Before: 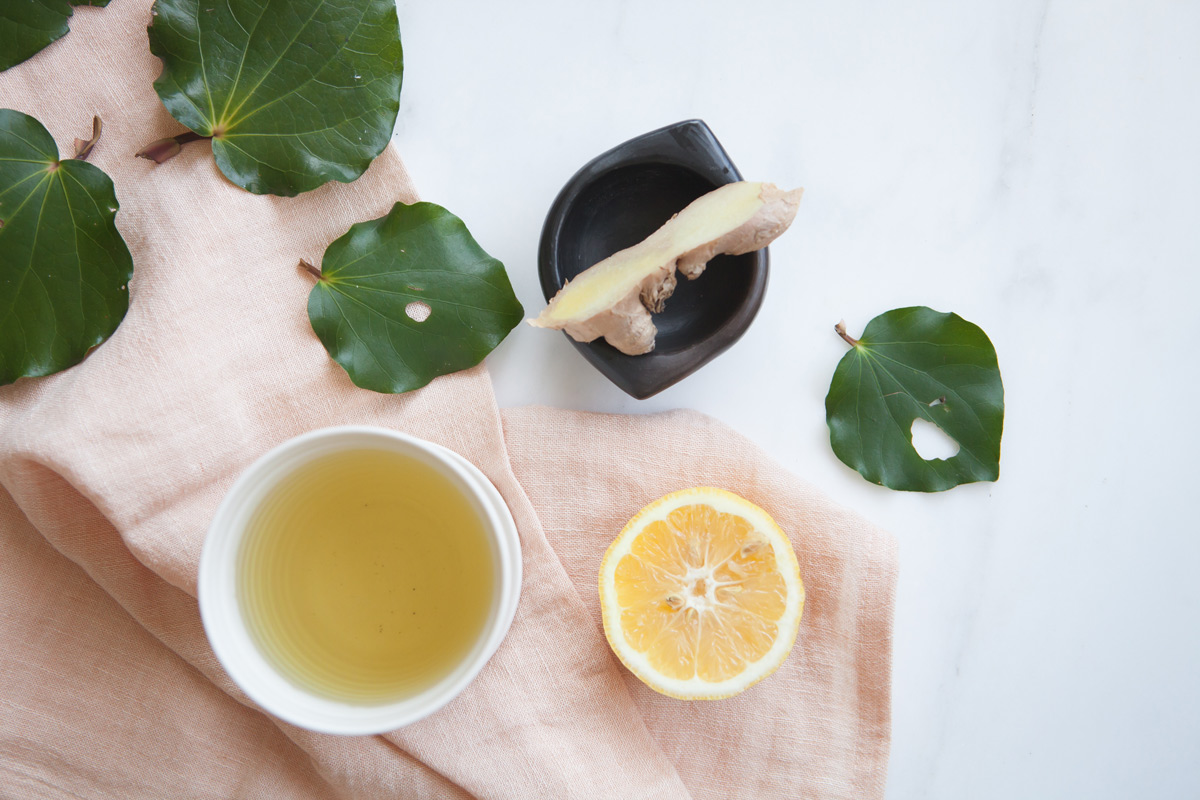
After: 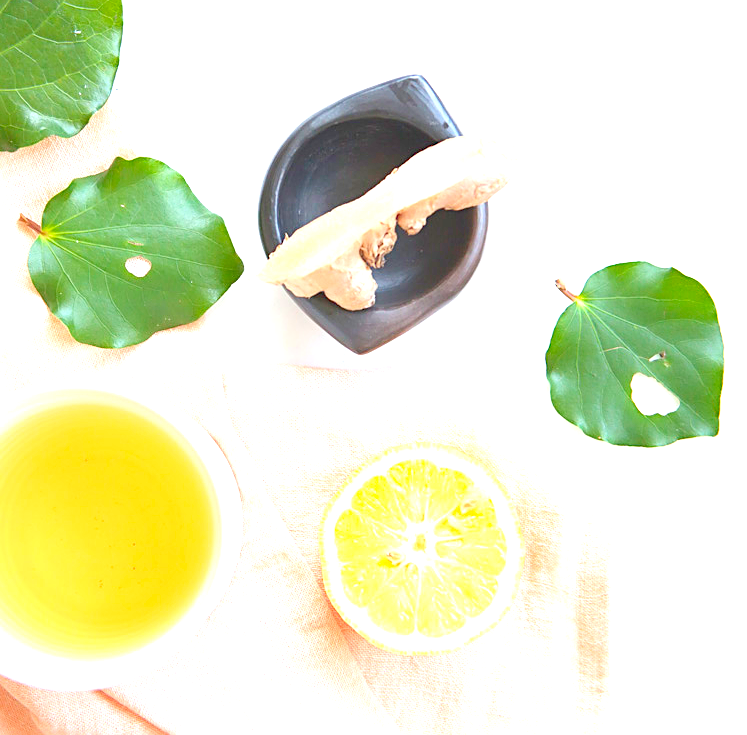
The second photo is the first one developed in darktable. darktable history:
crop and rotate: left 23.334%, top 5.642%, right 14.338%, bottom 2.361%
sharpen: on, module defaults
exposure: exposure 1.21 EV, compensate exposure bias true, compensate highlight preservation false
levels: levels [0, 0.397, 0.955]
contrast brightness saturation: contrast 0.086, saturation 0.283
